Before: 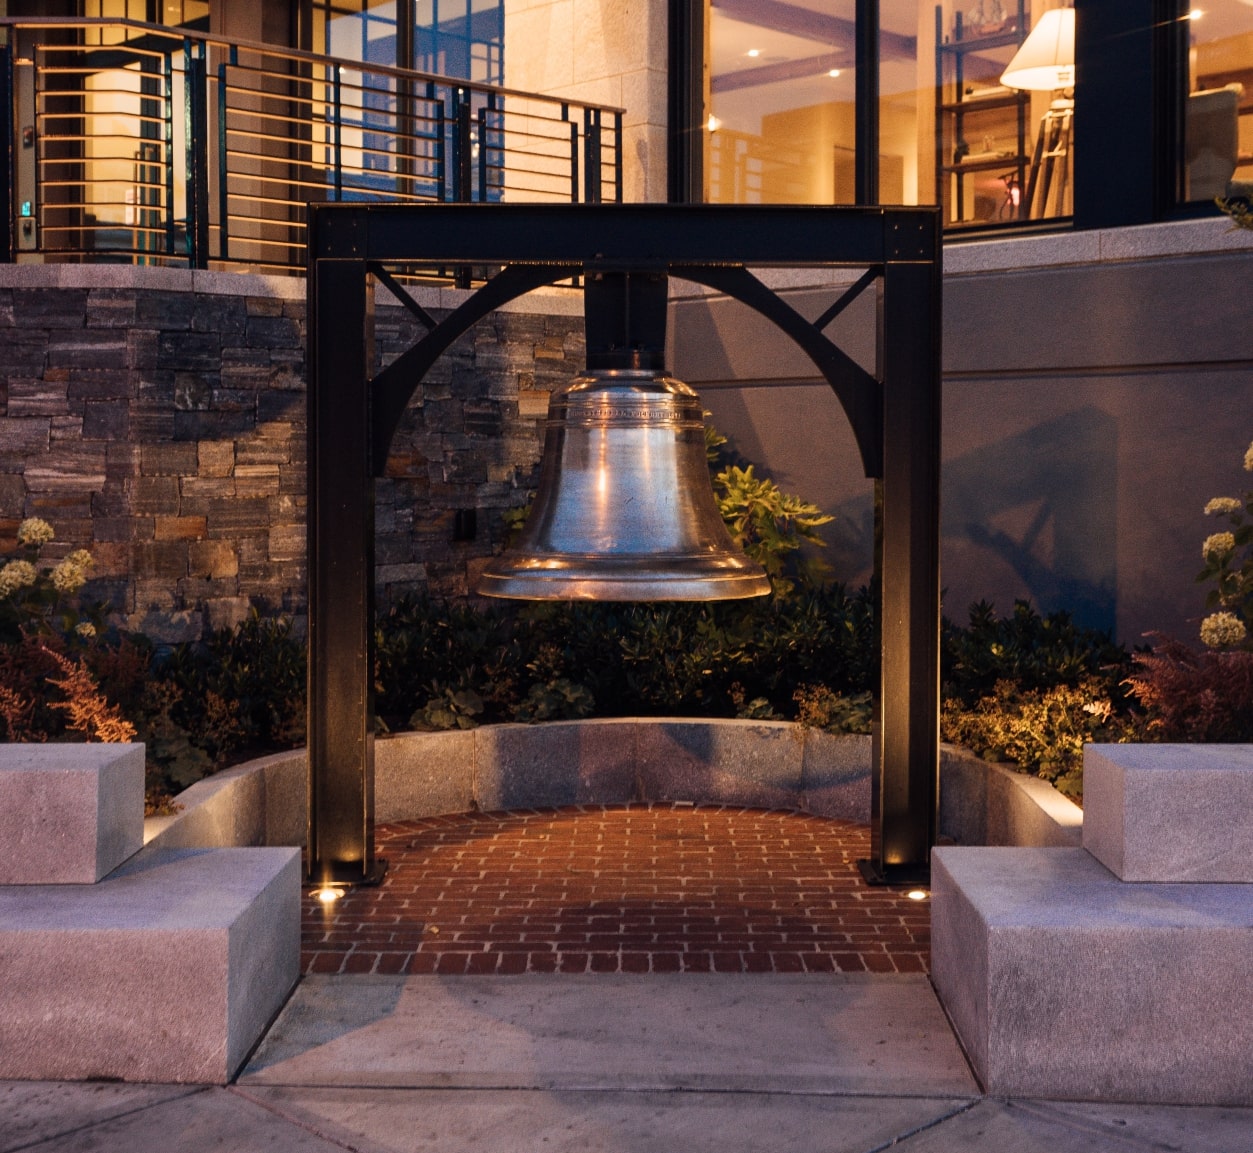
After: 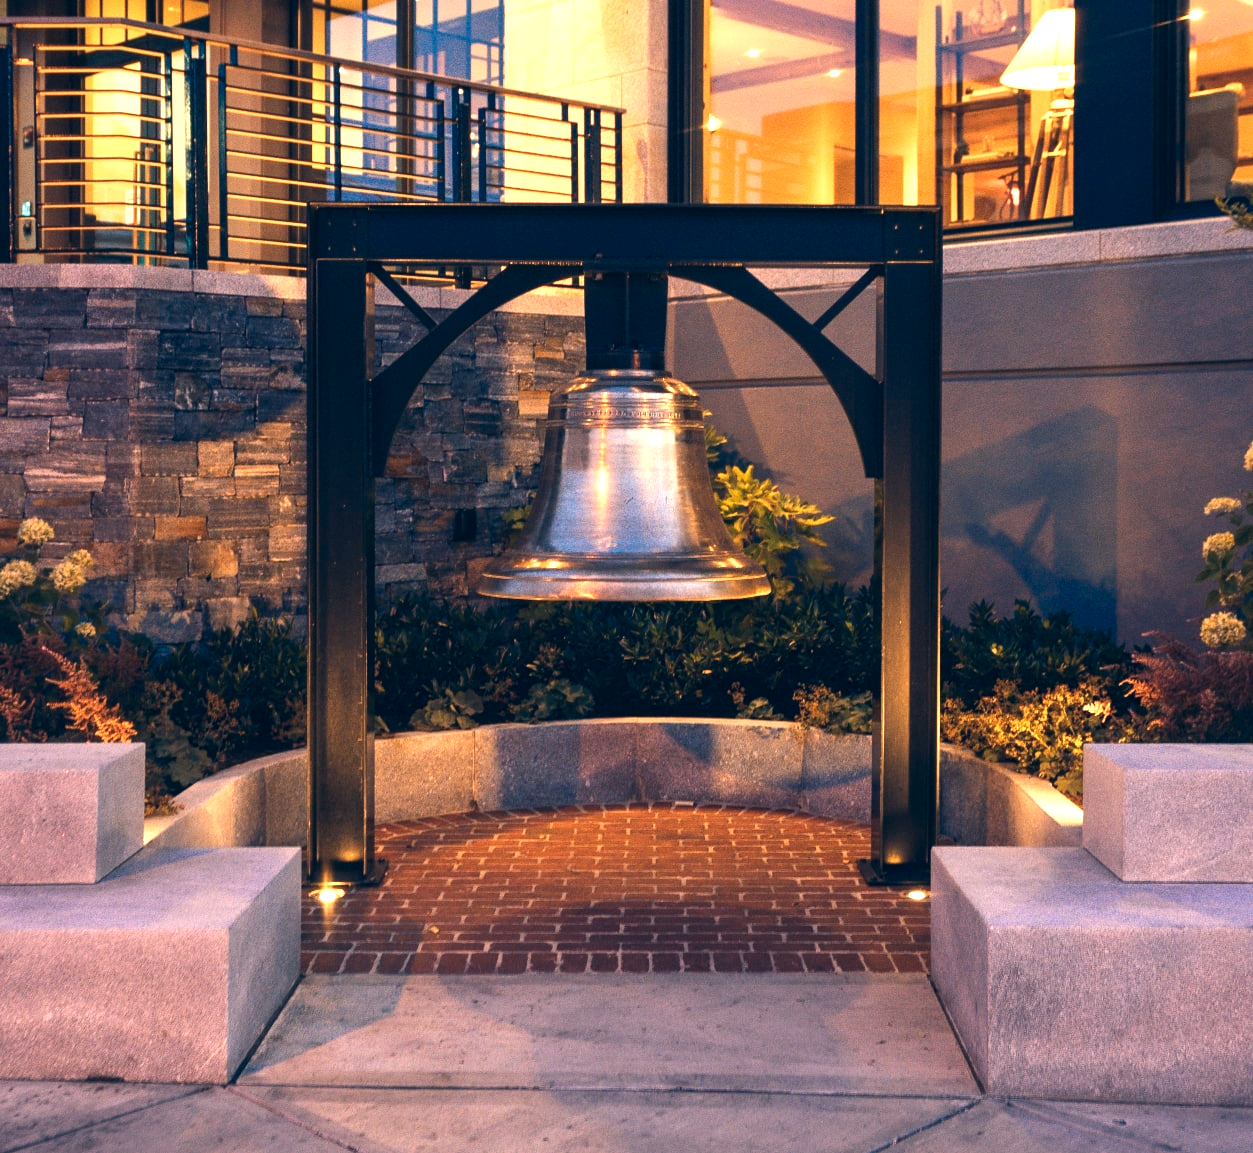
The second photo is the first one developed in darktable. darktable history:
color correction: highlights a* 10.33, highlights b* 13.95, shadows a* -9.62, shadows b* -15.07
exposure: black level correction 0, exposure 1.013 EV, compensate highlight preservation false
